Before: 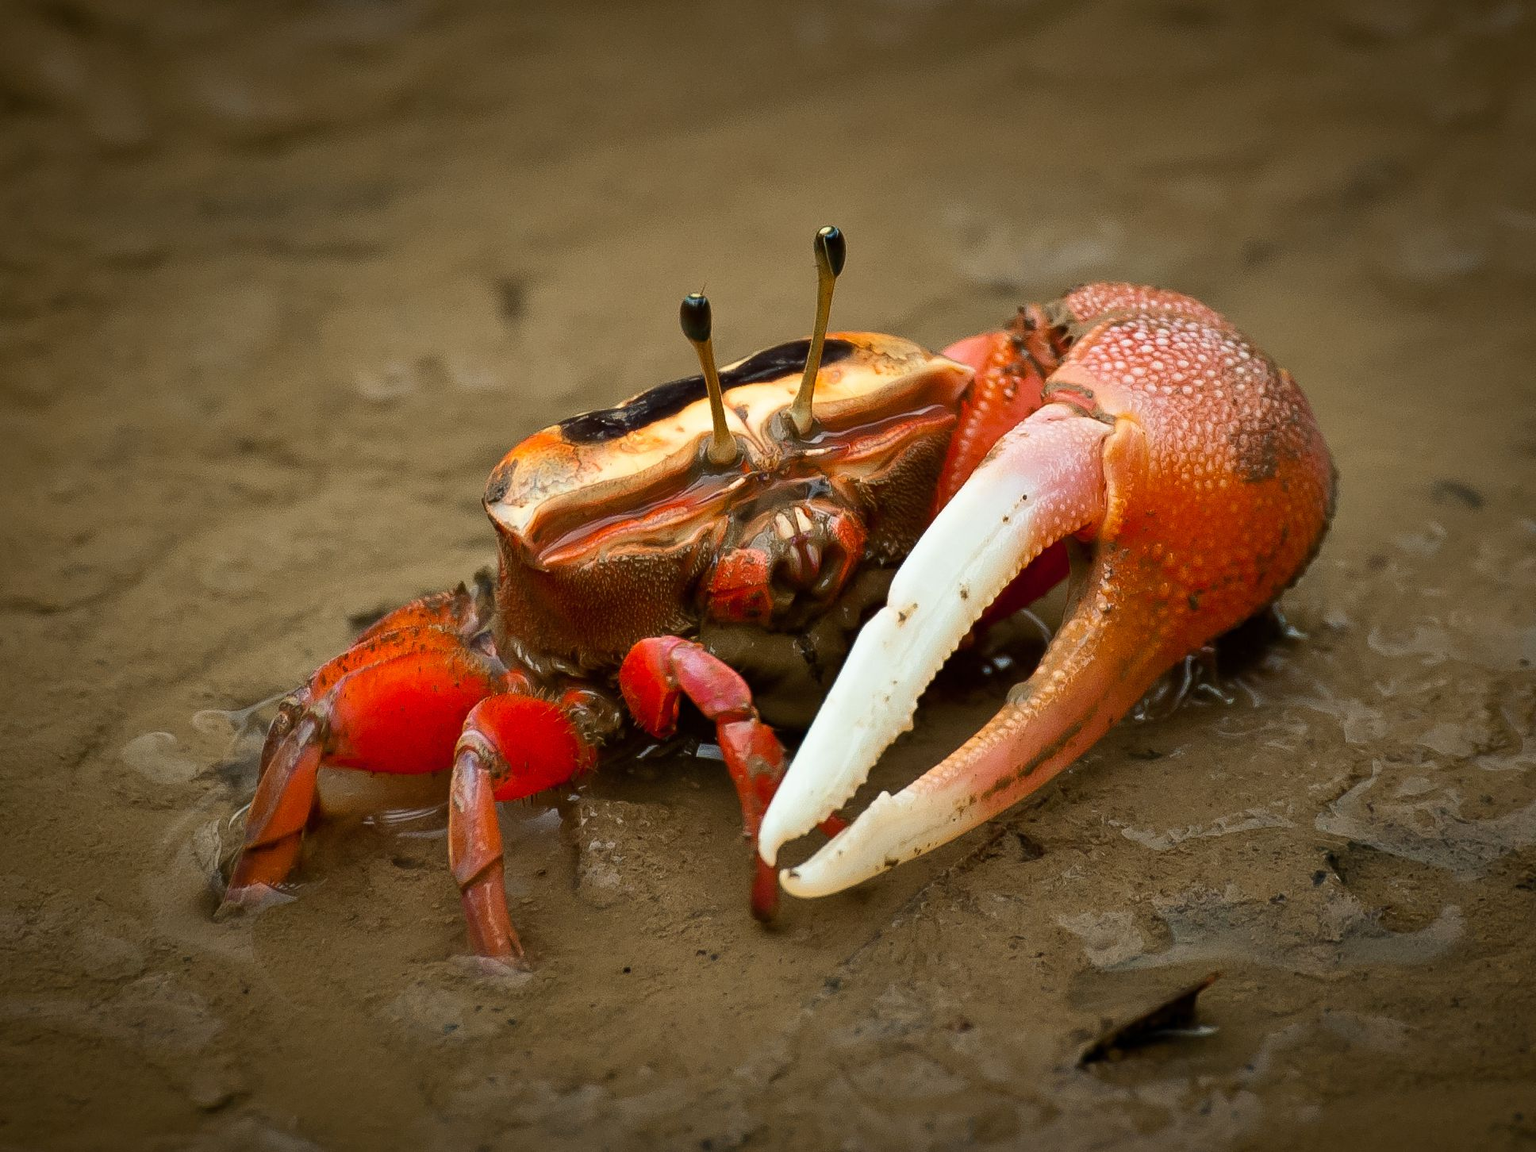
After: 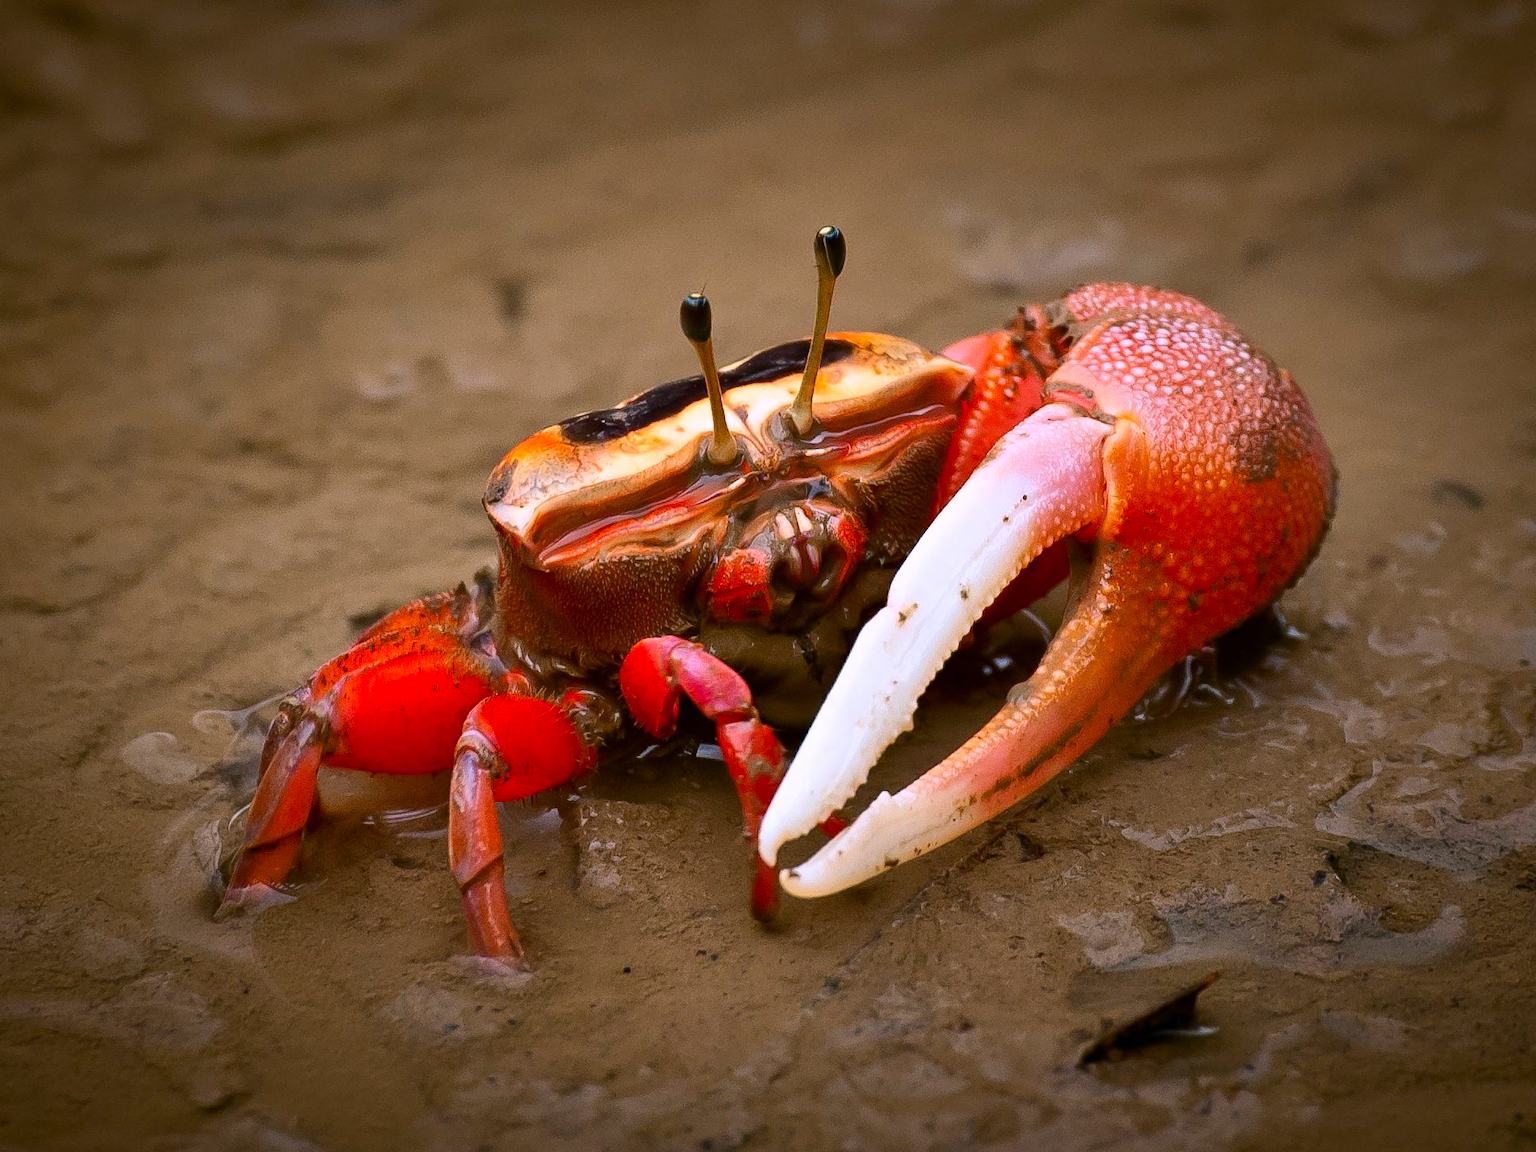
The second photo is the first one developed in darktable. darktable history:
contrast brightness saturation: contrast 0.08, saturation 0.2
white balance: red 1.042, blue 1.17
